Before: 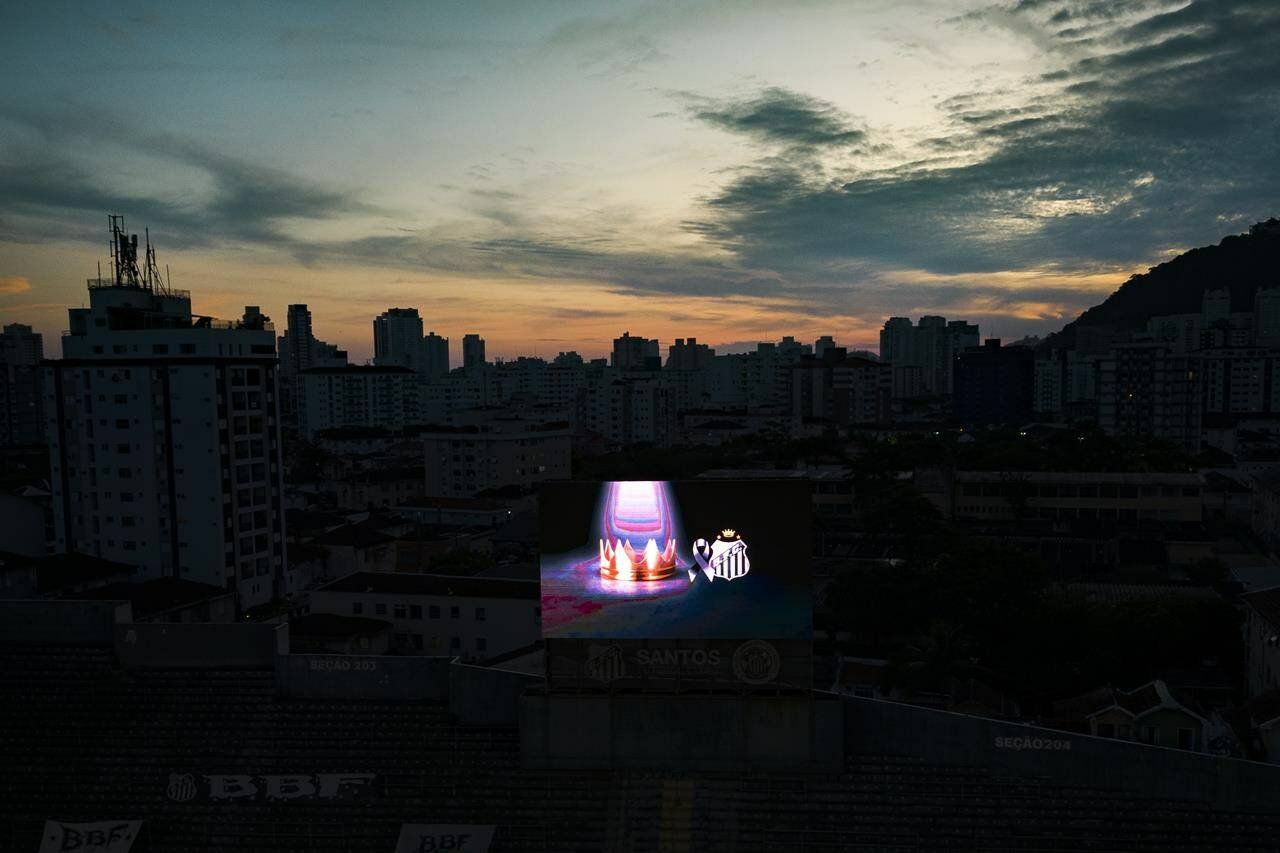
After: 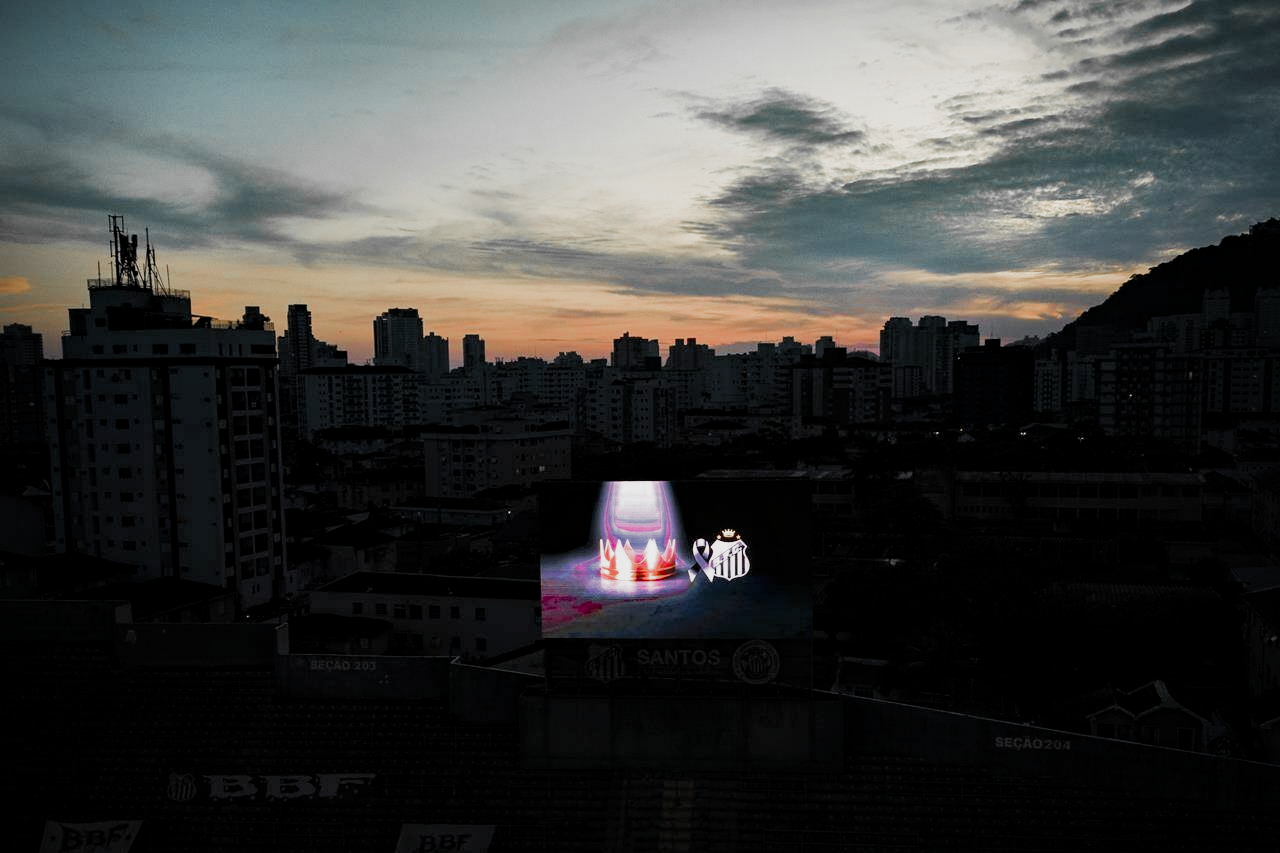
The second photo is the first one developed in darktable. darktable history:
exposure: exposure 0.611 EV, compensate exposure bias true, compensate highlight preservation false
filmic rgb: black relative exposure -8 EV, white relative exposure 3.95 EV, hardness 4.26, add noise in highlights 0.002, preserve chrominance max RGB, color science v3 (2019), use custom middle-gray values true, contrast in highlights soft
color zones: curves: ch1 [(0, 0.679) (0.143, 0.647) (0.286, 0.261) (0.378, -0.011) (0.571, 0.396) (0.714, 0.399) (0.857, 0.406) (1, 0.679)]
local contrast: mode bilateral grid, contrast 20, coarseness 51, detail 119%, midtone range 0.2
vignetting: fall-off start 71.55%, saturation 0.003, center (-0.068, -0.313)
